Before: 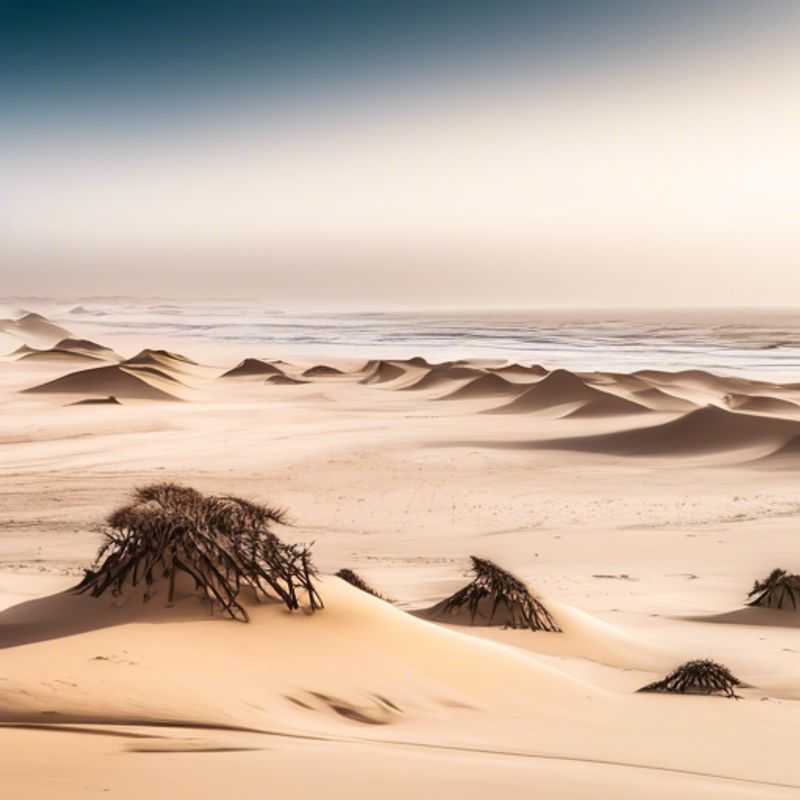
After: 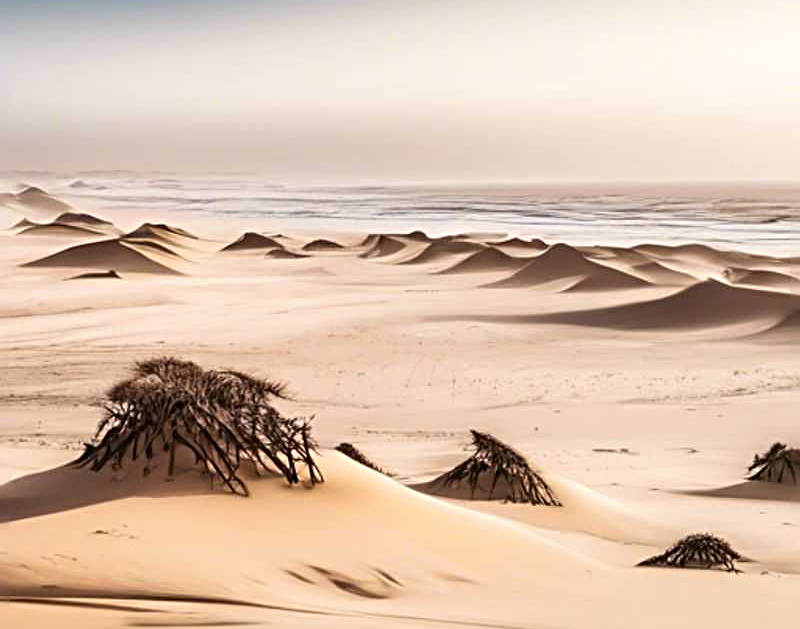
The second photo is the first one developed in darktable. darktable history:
crop and rotate: top 15.774%, bottom 5.506%
exposure: compensate highlight preservation false
sharpen: radius 4
